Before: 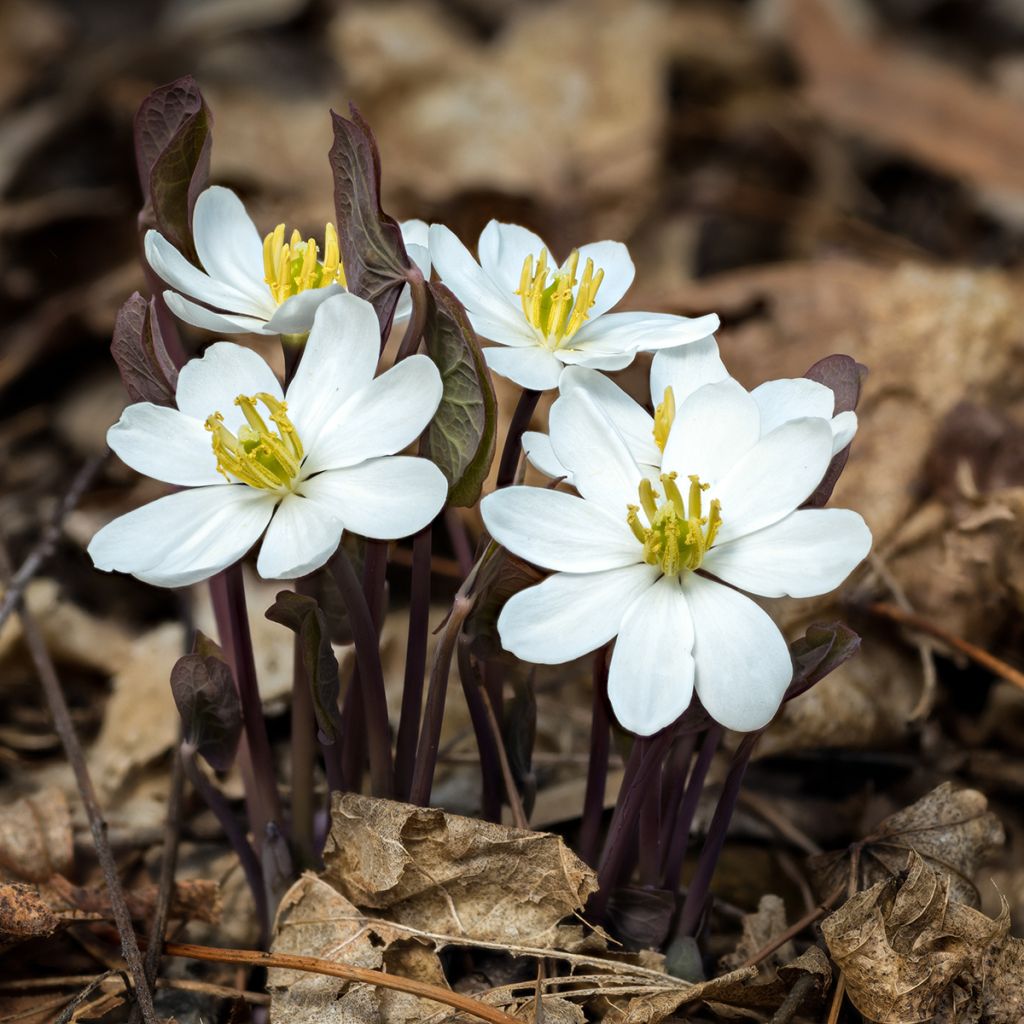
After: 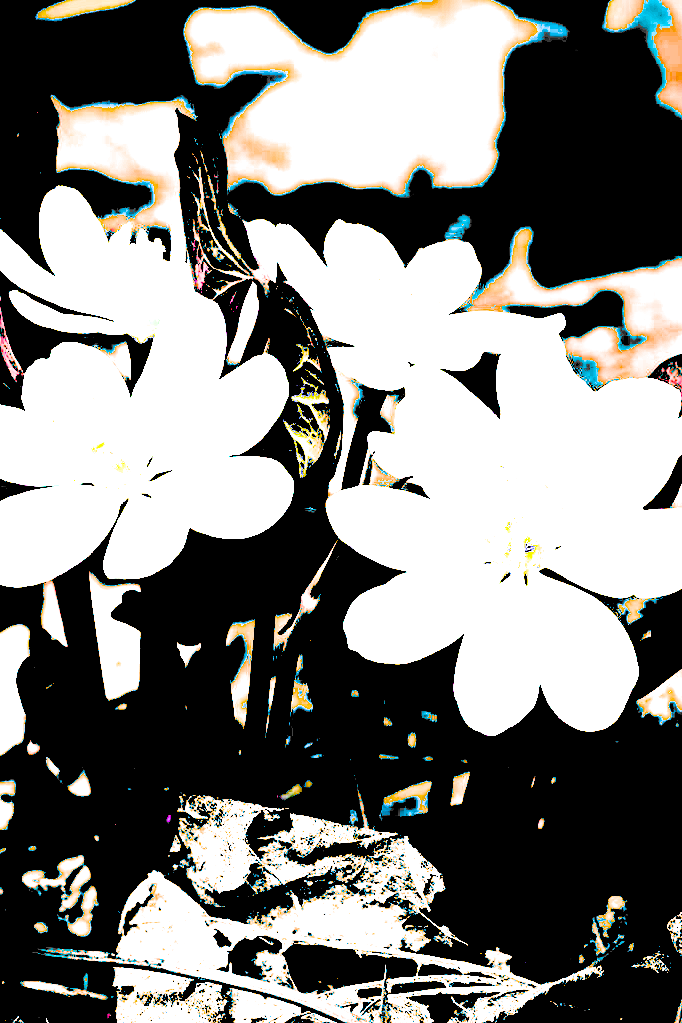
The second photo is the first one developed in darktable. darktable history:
exposure: black level correction 0.1, exposure 2.977 EV, compensate highlight preservation false
tone equalizer: -8 EV -1.07 EV, -7 EV -0.983 EV, -6 EV -0.89 EV, -5 EV -0.554 EV, -3 EV 0.601 EV, -2 EV 0.86 EV, -1 EV 1 EV, +0 EV 1.06 EV, edges refinement/feathering 500, mask exposure compensation -1.57 EV, preserve details no
crop and rotate: left 15.131%, right 18.209%
filmic rgb: middle gray luminance 4.3%, black relative exposure -13 EV, white relative exposure 5.01 EV, target black luminance 0%, hardness 5.17, latitude 59.55%, contrast 0.766, highlights saturation mix 4.4%, shadows ↔ highlights balance 25.73%
haze removal: strength 0.283, distance 0.251, adaptive false
